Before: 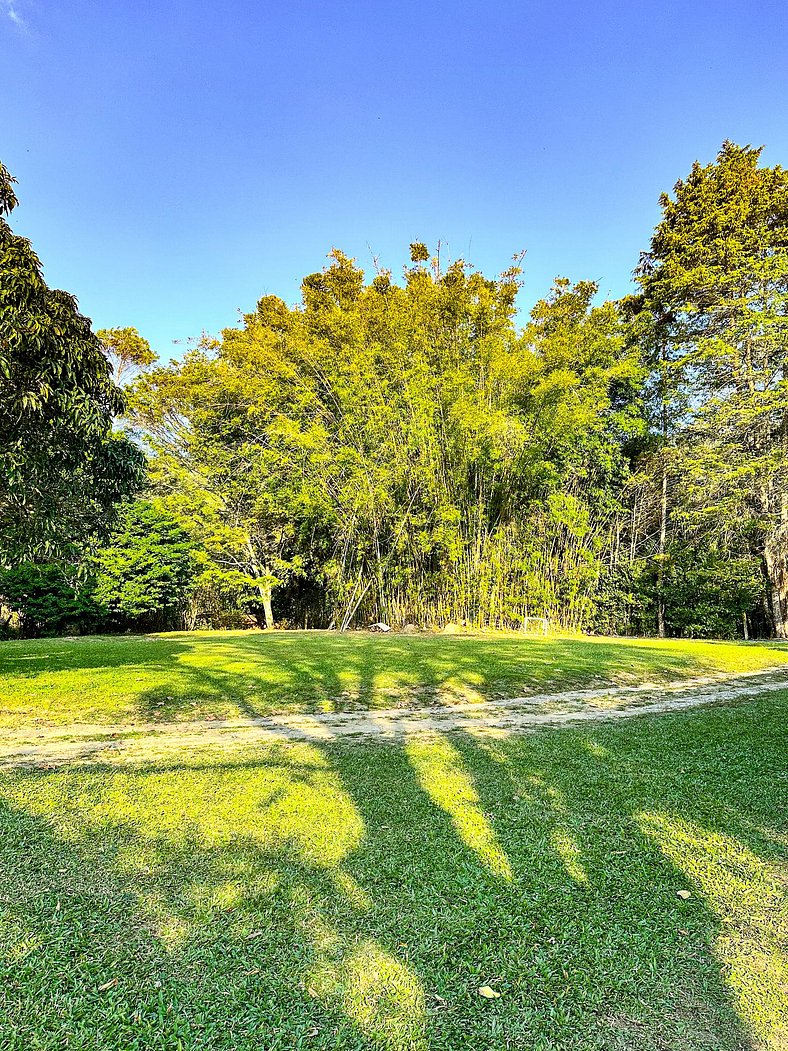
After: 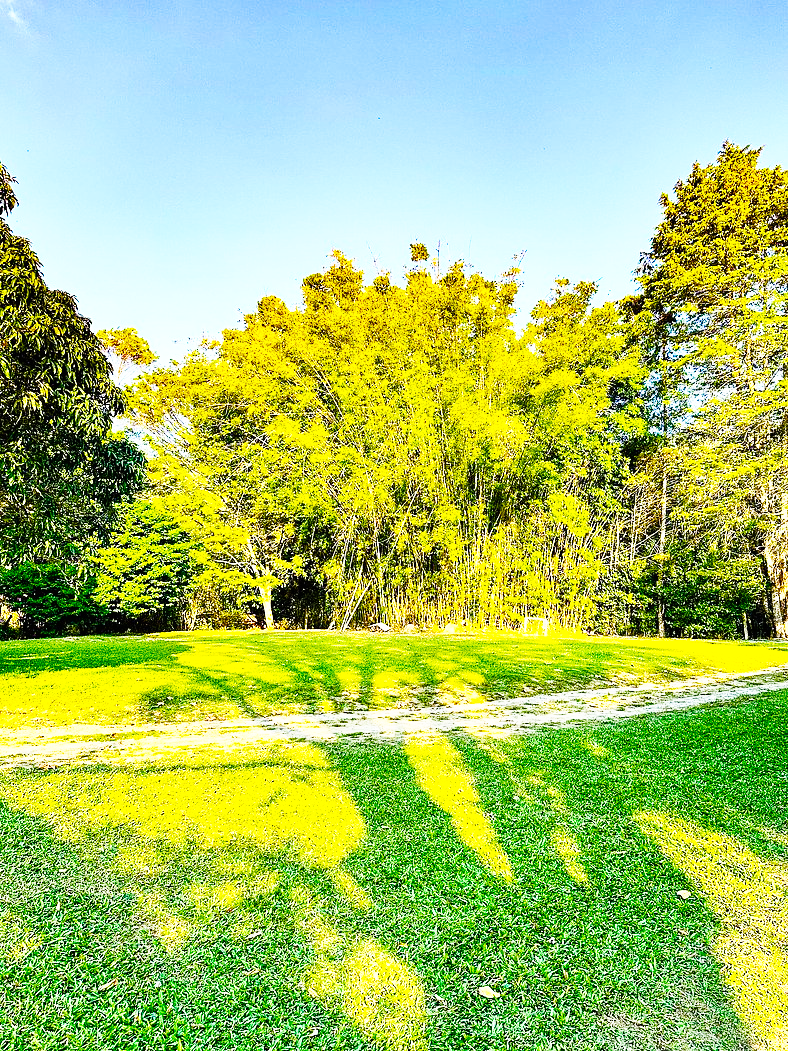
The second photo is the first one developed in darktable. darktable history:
color balance rgb: perceptual saturation grading › global saturation 35.906%, perceptual saturation grading › shadows 35.244%
base curve: curves: ch0 [(0, 0) (0.007, 0.004) (0.027, 0.03) (0.046, 0.07) (0.207, 0.54) (0.442, 0.872) (0.673, 0.972) (1, 1)], preserve colors none
